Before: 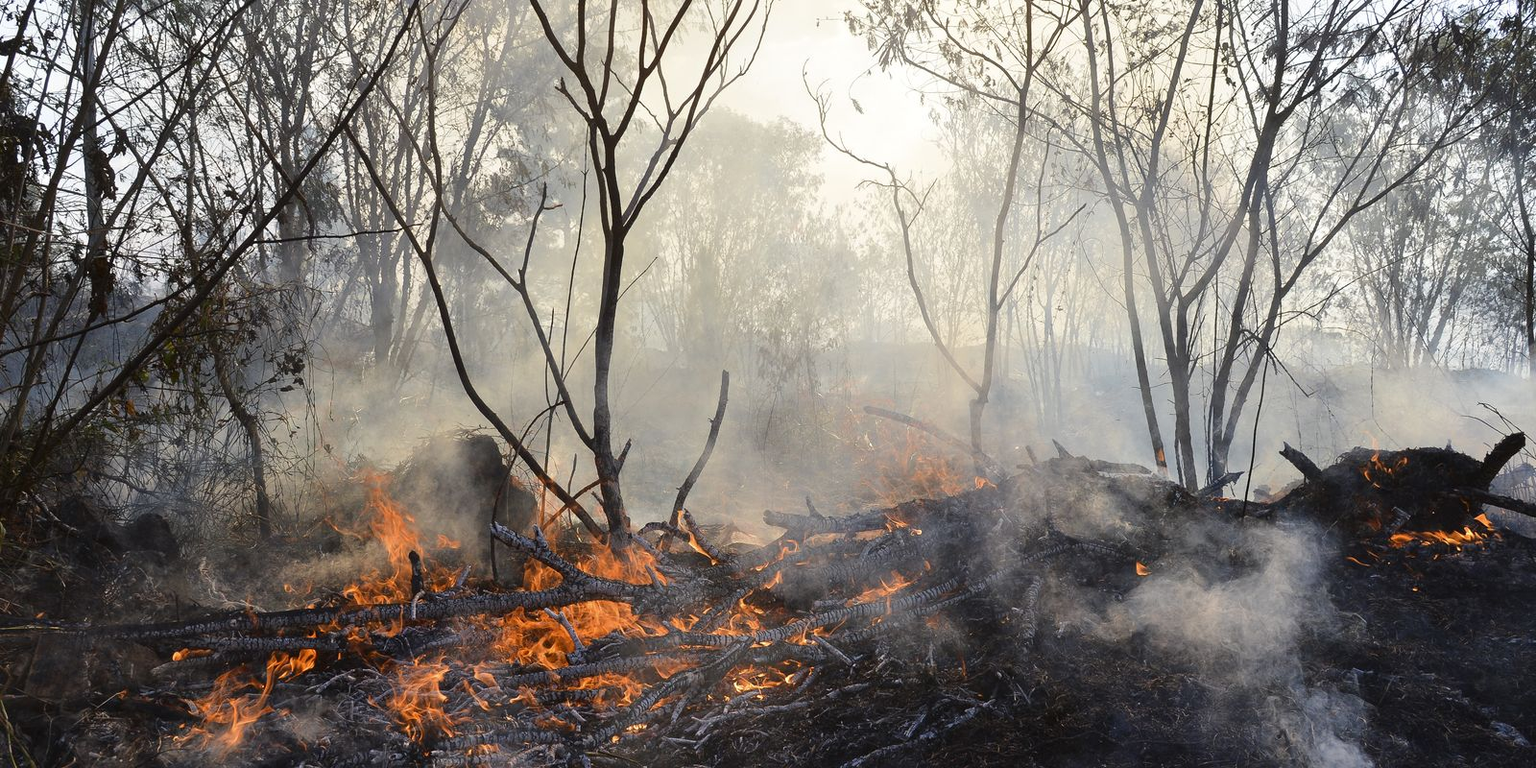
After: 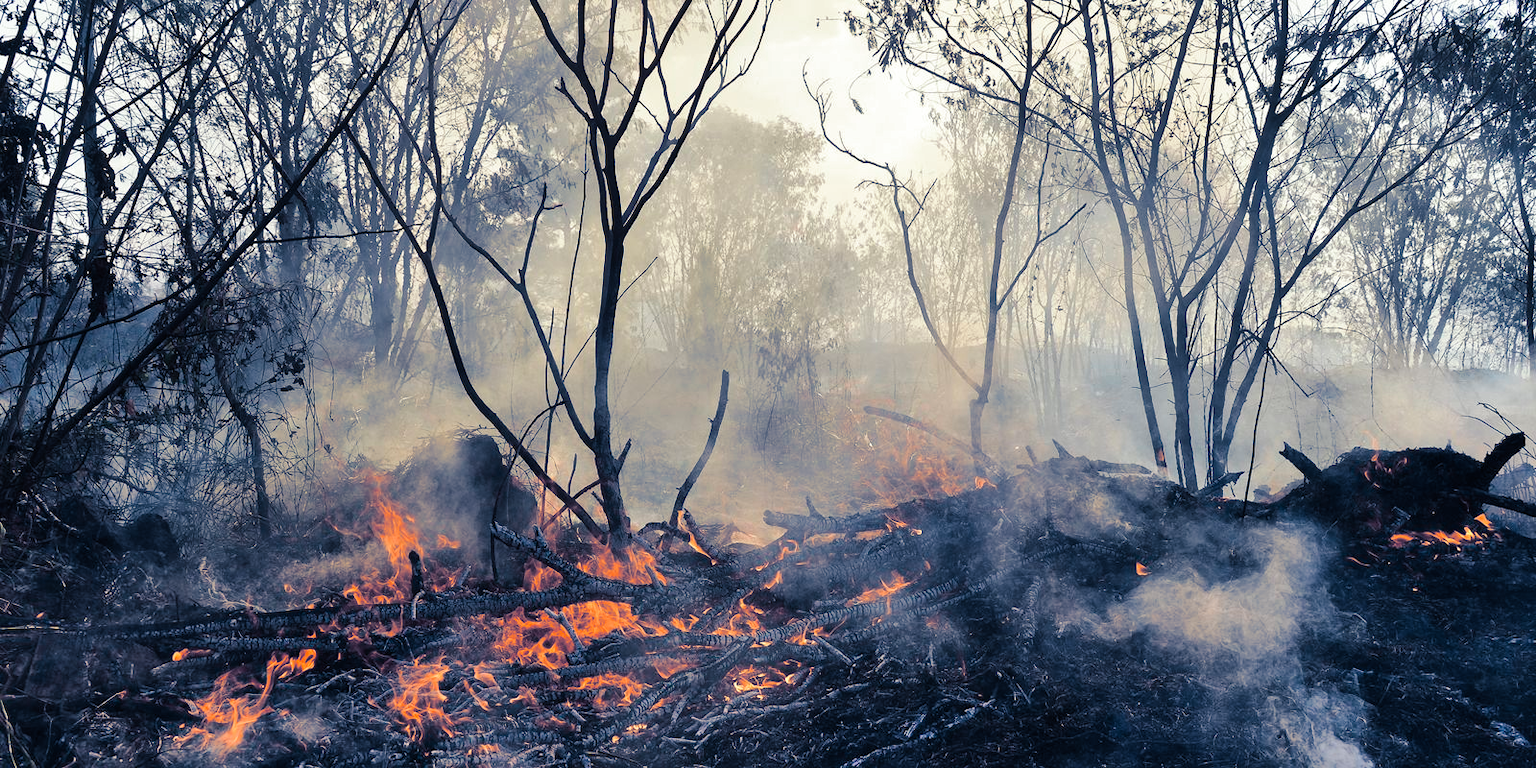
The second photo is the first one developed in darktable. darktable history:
shadows and highlights: low approximation 0.01, soften with gaussian
split-toning: shadows › hue 226.8°, shadows › saturation 0.84
